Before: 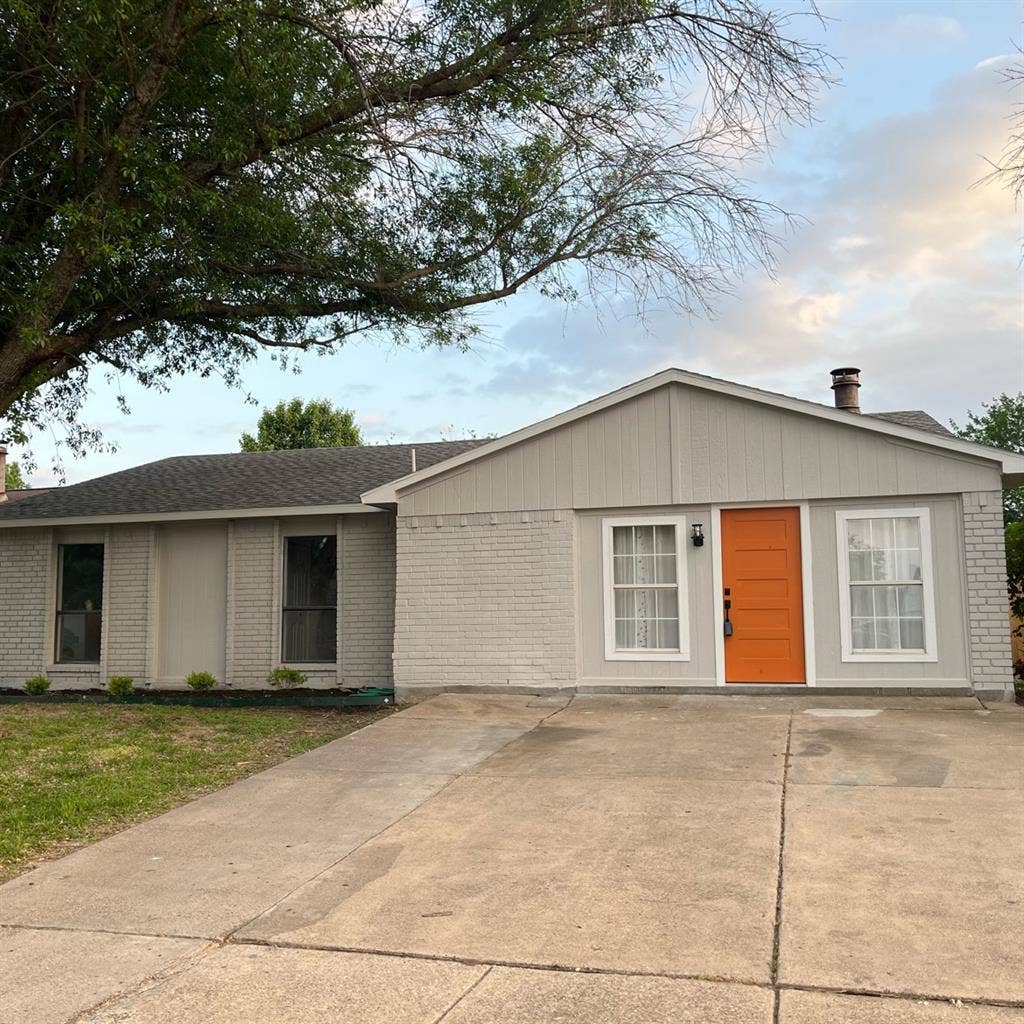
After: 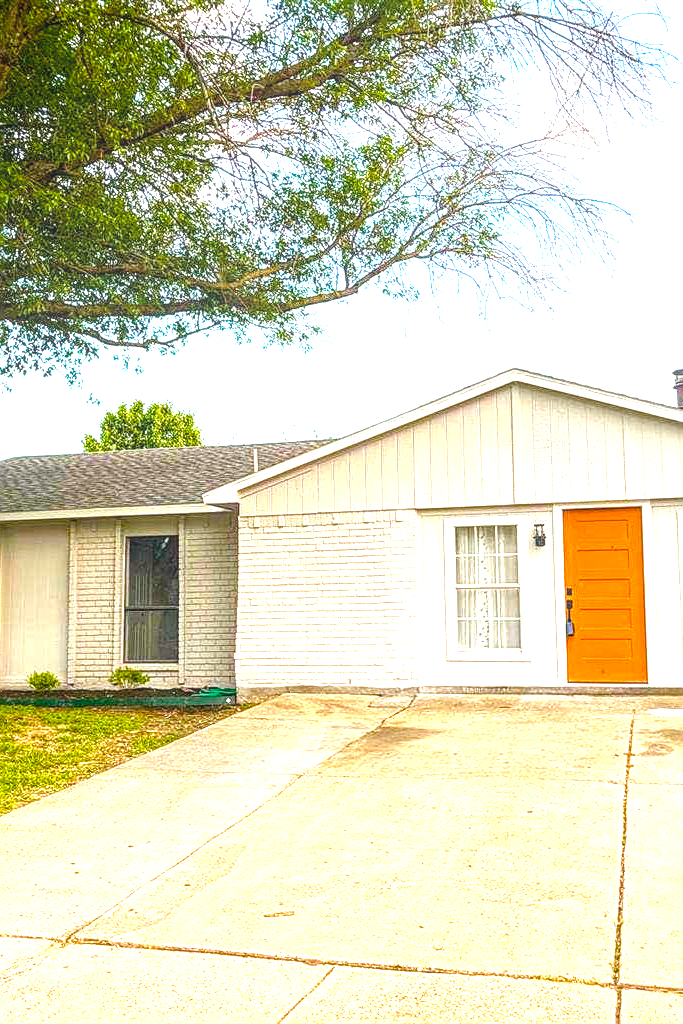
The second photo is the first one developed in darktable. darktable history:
sharpen: on, module defaults
exposure: black level correction 0, exposure 1 EV, compensate exposure bias true, compensate highlight preservation false
crop and rotate: left 15.446%, right 17.836%
color balance rgb: linear chroma grading › global chroma 25%, perceptual saturation grading › global saturation 45%, perceptual saturation grading › highlights -50%, perceptual saturation grading › shadows 30%, perceptual brilliance grading › global brilliance 18%, global vibrance 40%
local contrast: highlights 0%, shadows 0%, detail 133%
